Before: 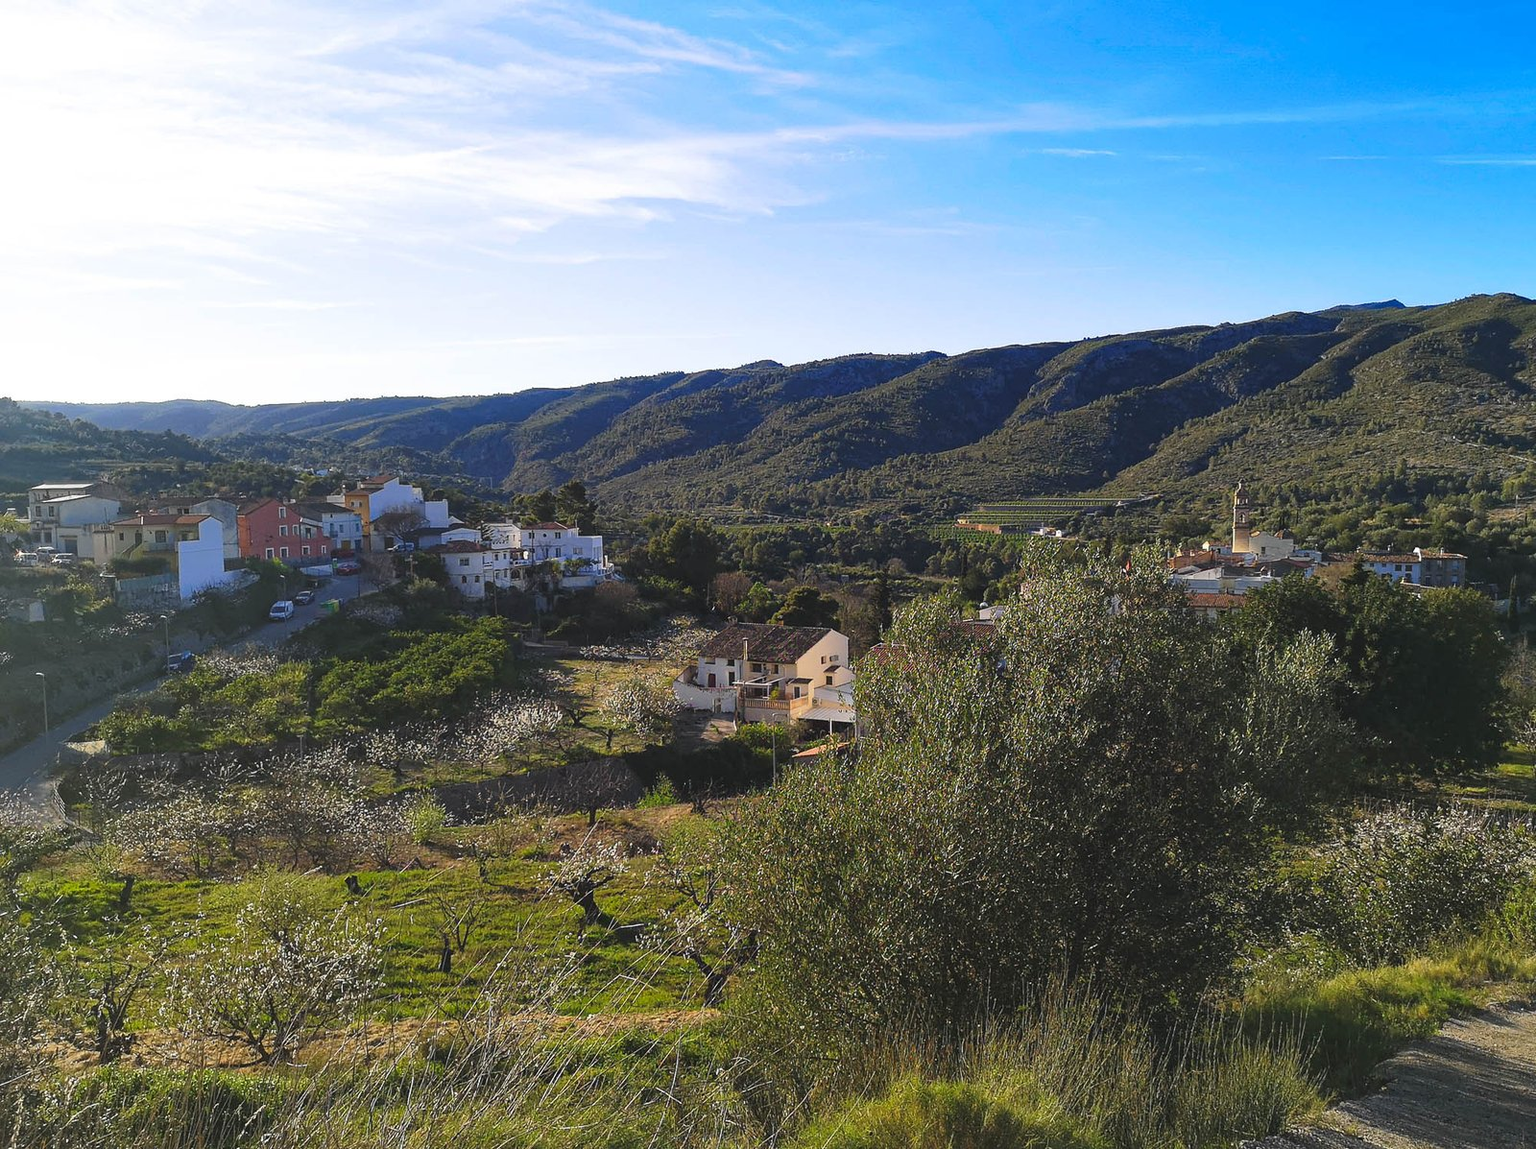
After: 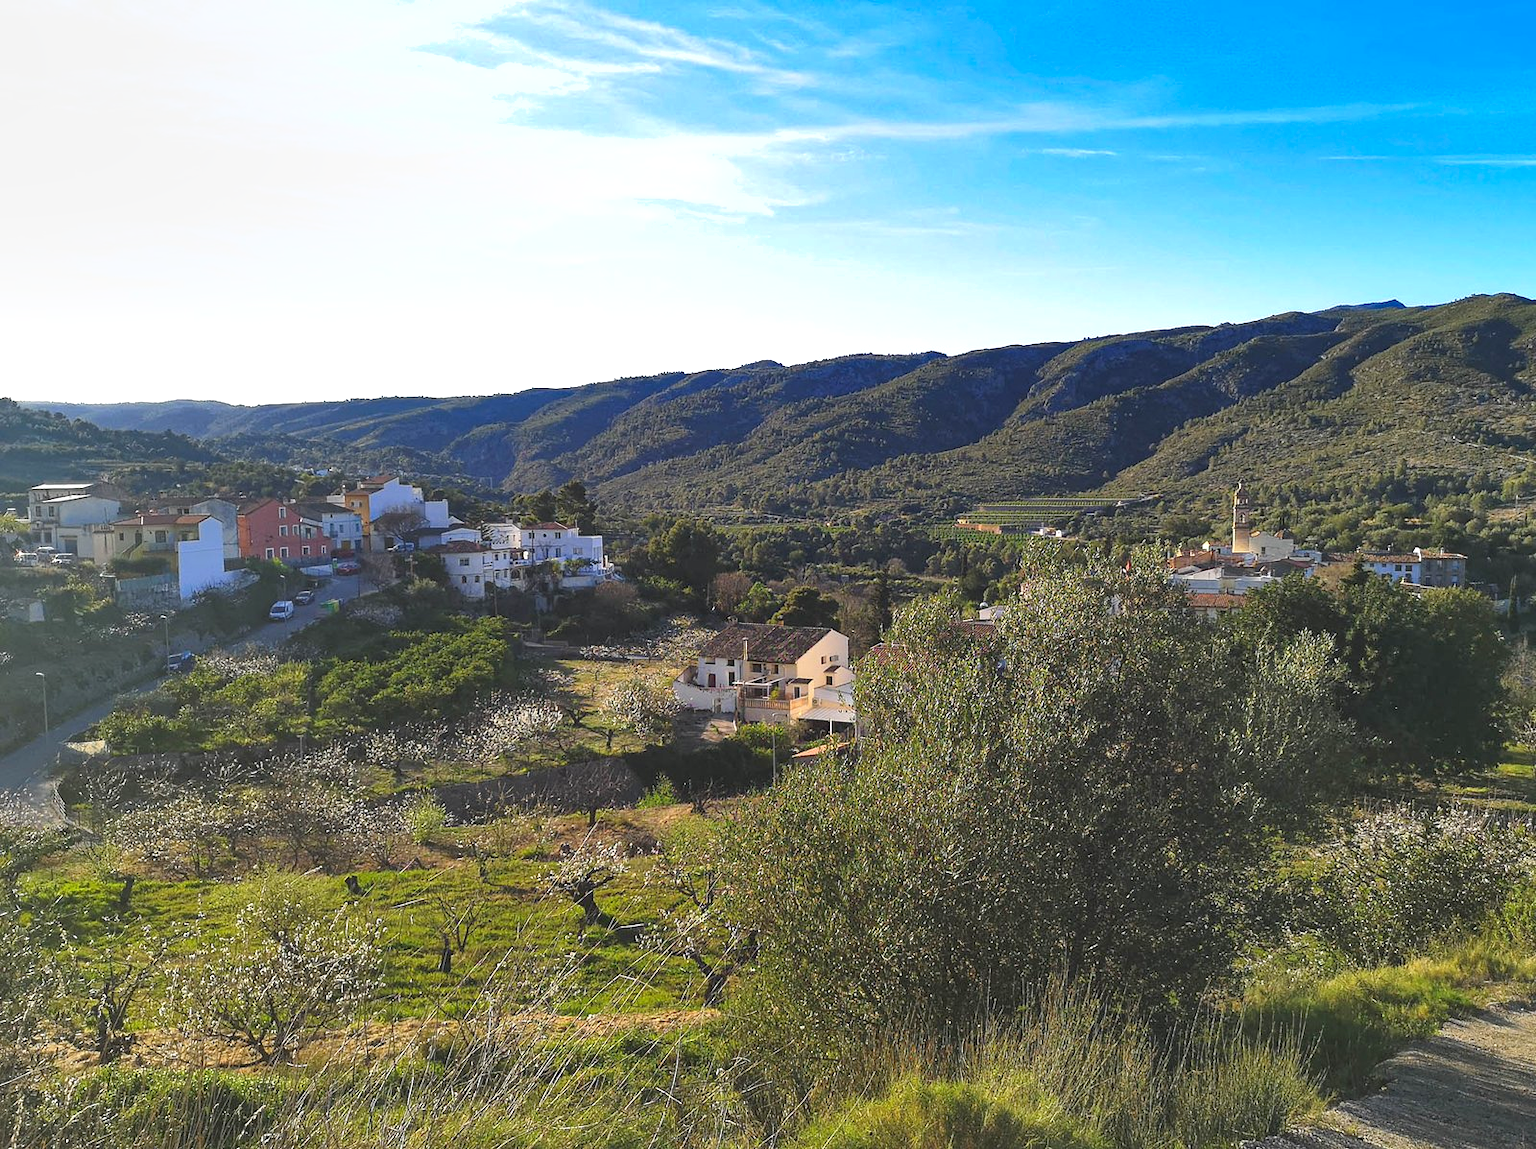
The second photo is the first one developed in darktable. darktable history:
contrast equalizer: octaves 7, y [[0.6 ×6], [0.55 ×6], [0 ×6], [0 ×6], [0 ×6]], mix -0.211
shadows and highlights: highlights color adjustment 31.99%, low approximation 0.01, soften with gaussian
exposure: black level correction 0.001, exposure 0.5 EV, compensate exposure bias true, compensate highlight preservation false
